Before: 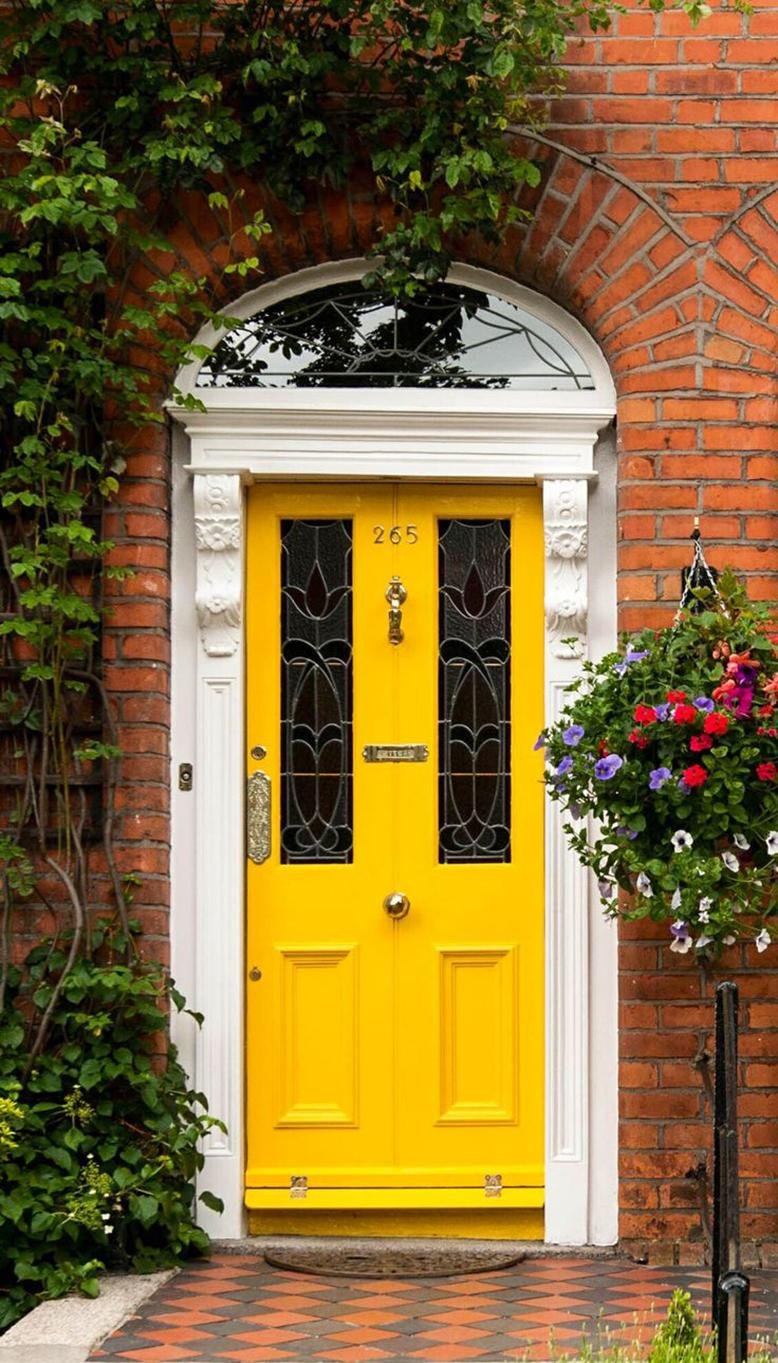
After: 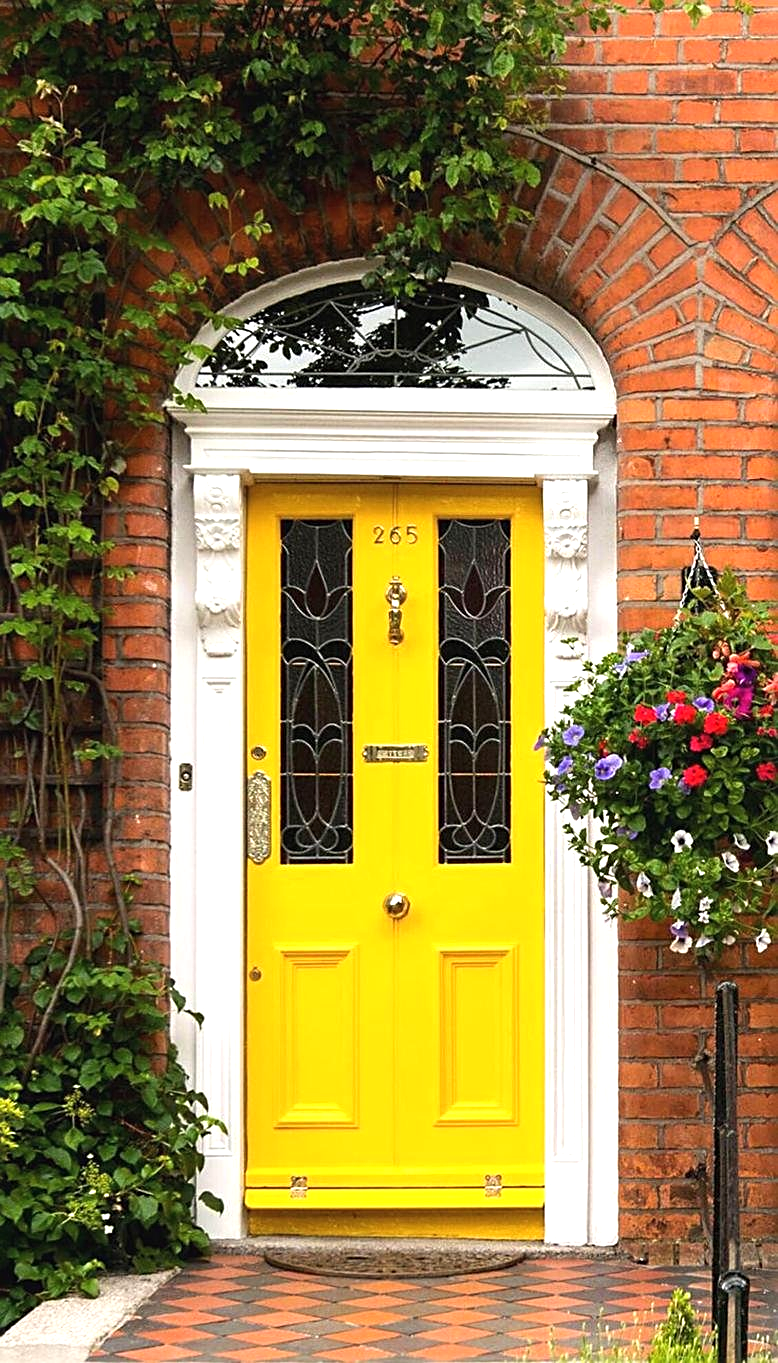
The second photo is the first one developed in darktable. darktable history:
sharpen: on, module defaults
exposure: black level correction -0.002, exposure 0.531 EV, compensate exposure bias true, compensate highlight preservation false
